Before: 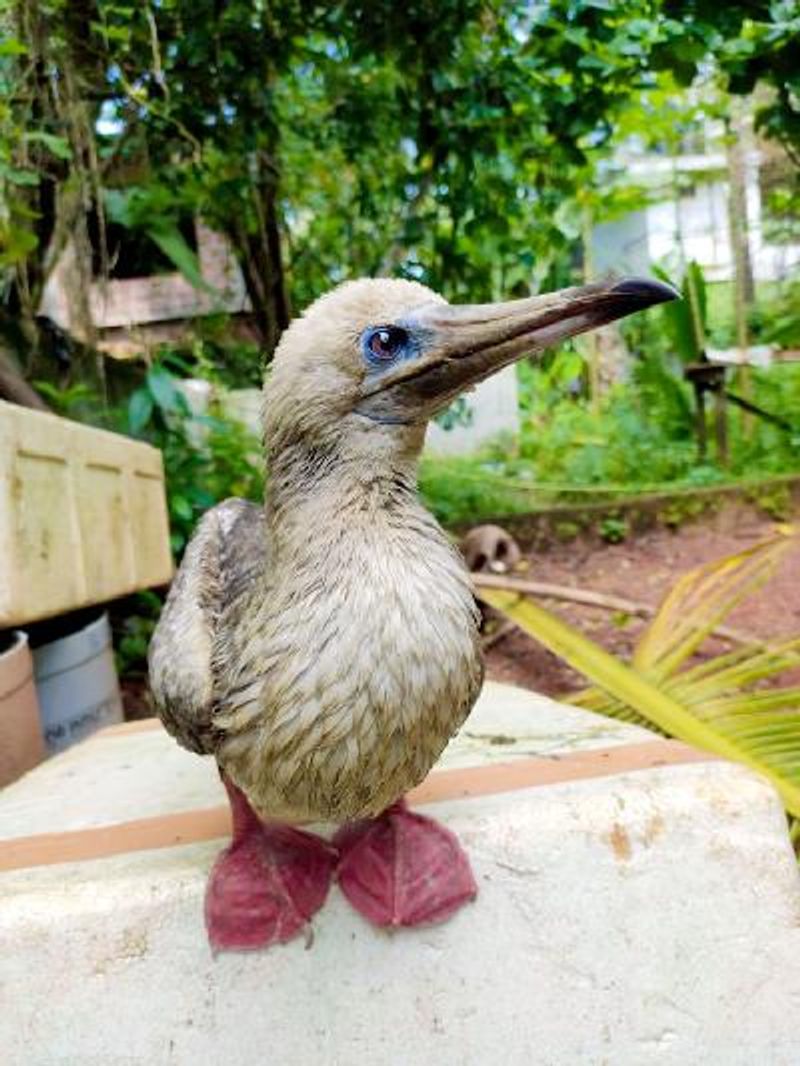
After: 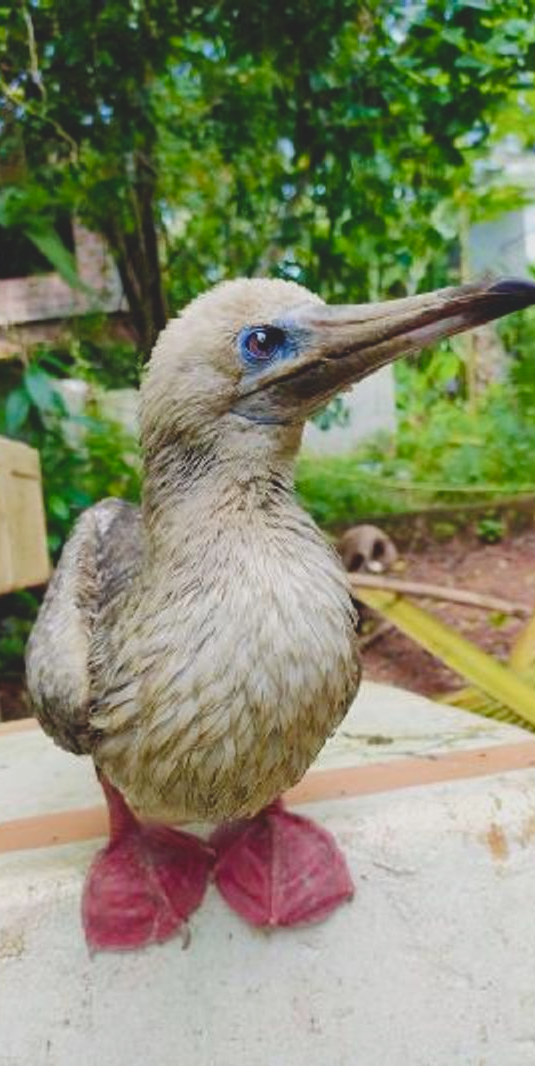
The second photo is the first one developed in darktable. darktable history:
crop: left 15.39%, right 17.722%
color balance rgb: shadows lift › luminance -9.356%, perceptual saturation grading › global saturation 15.674%, perceptual saturation grading › highlights -19.527%, perceptual saturation grading › shadows 20.505%, contrast -9.981%
exposure: black level correction -0.015, exposure -0.136 EV, compensate highlight preservation false
